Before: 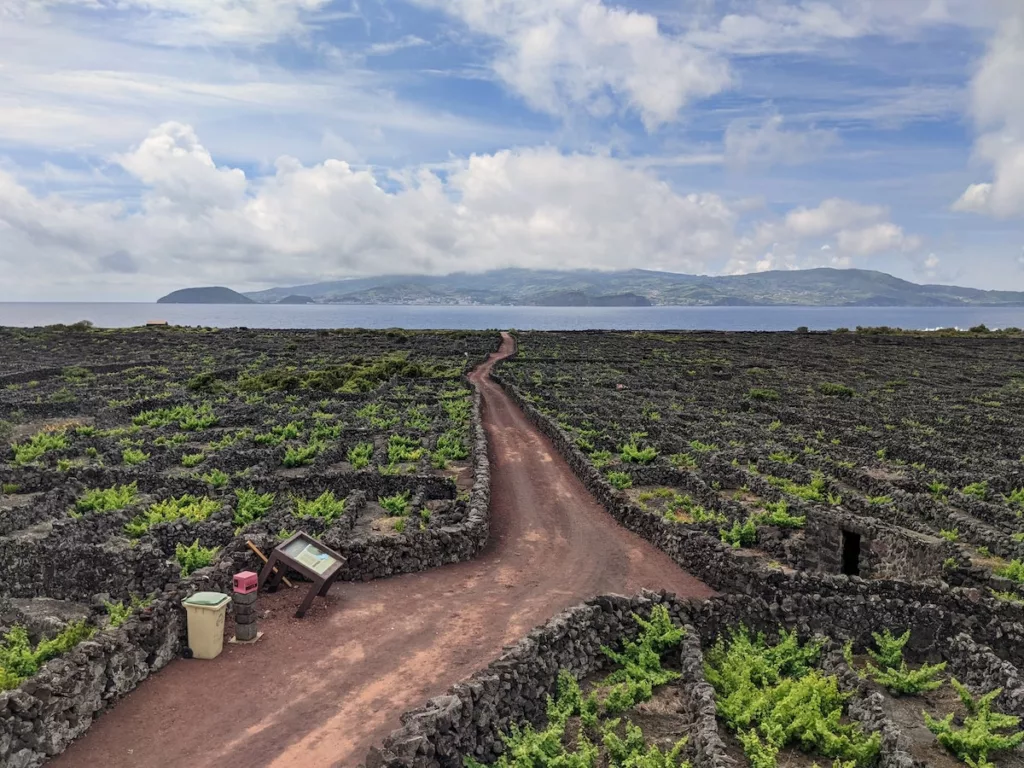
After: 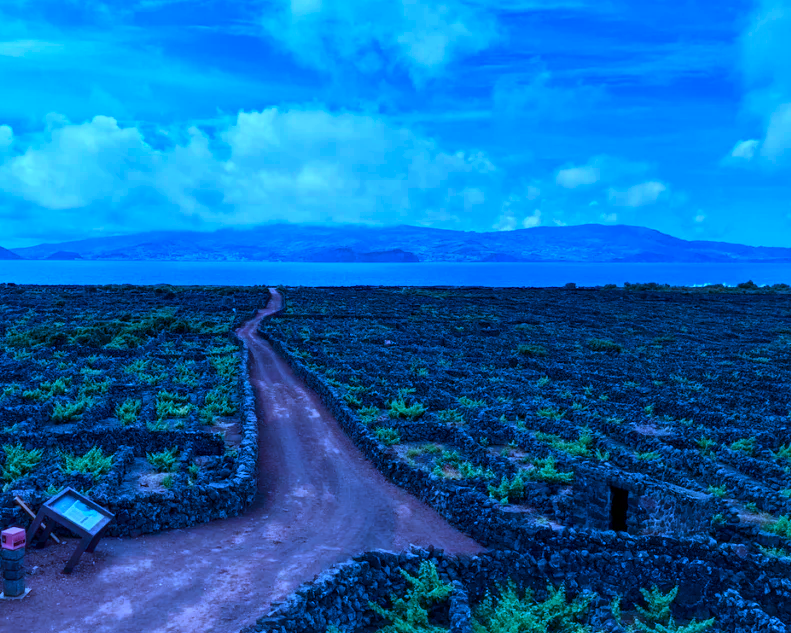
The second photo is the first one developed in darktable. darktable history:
contrast brightness saturation: contrast 0.067, brightness -0.133, saturation 0.048
color calibration: illuminant as shot in camera, x 0.484, y 0.43, temperature 2412.37 K
tone equalizer: on, module defaults
crop: left 22.718%, top 5.82%, bottom 11.734%
